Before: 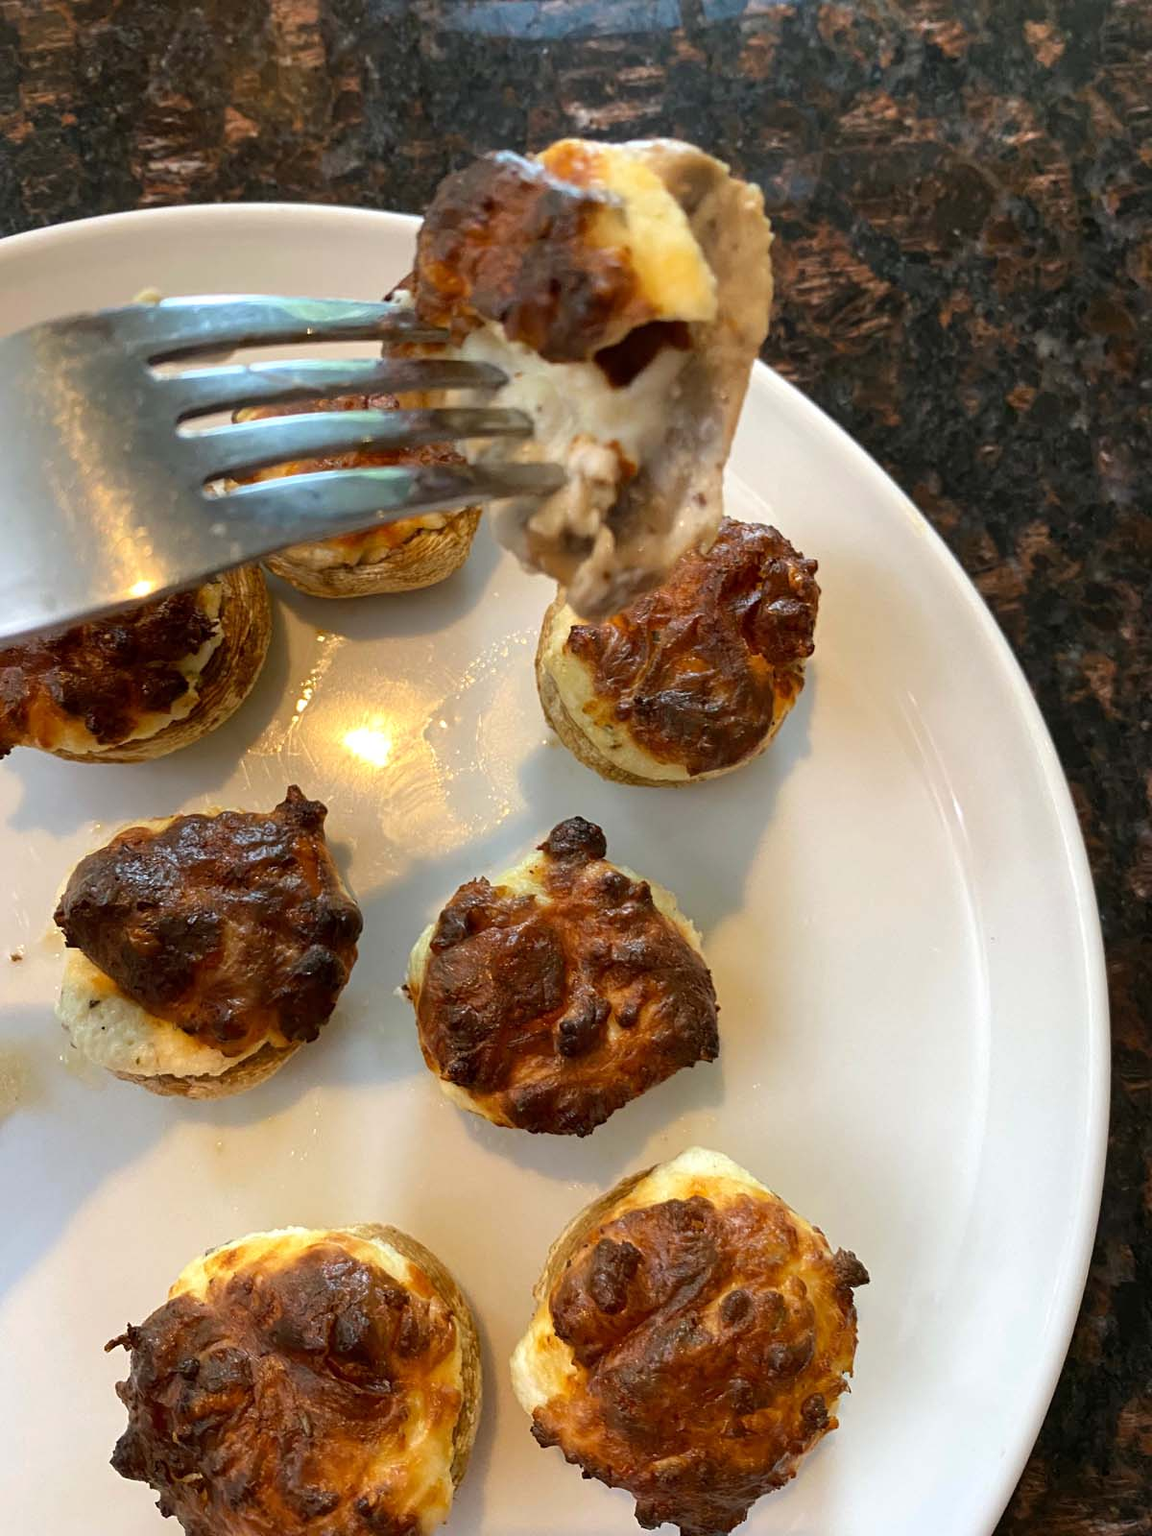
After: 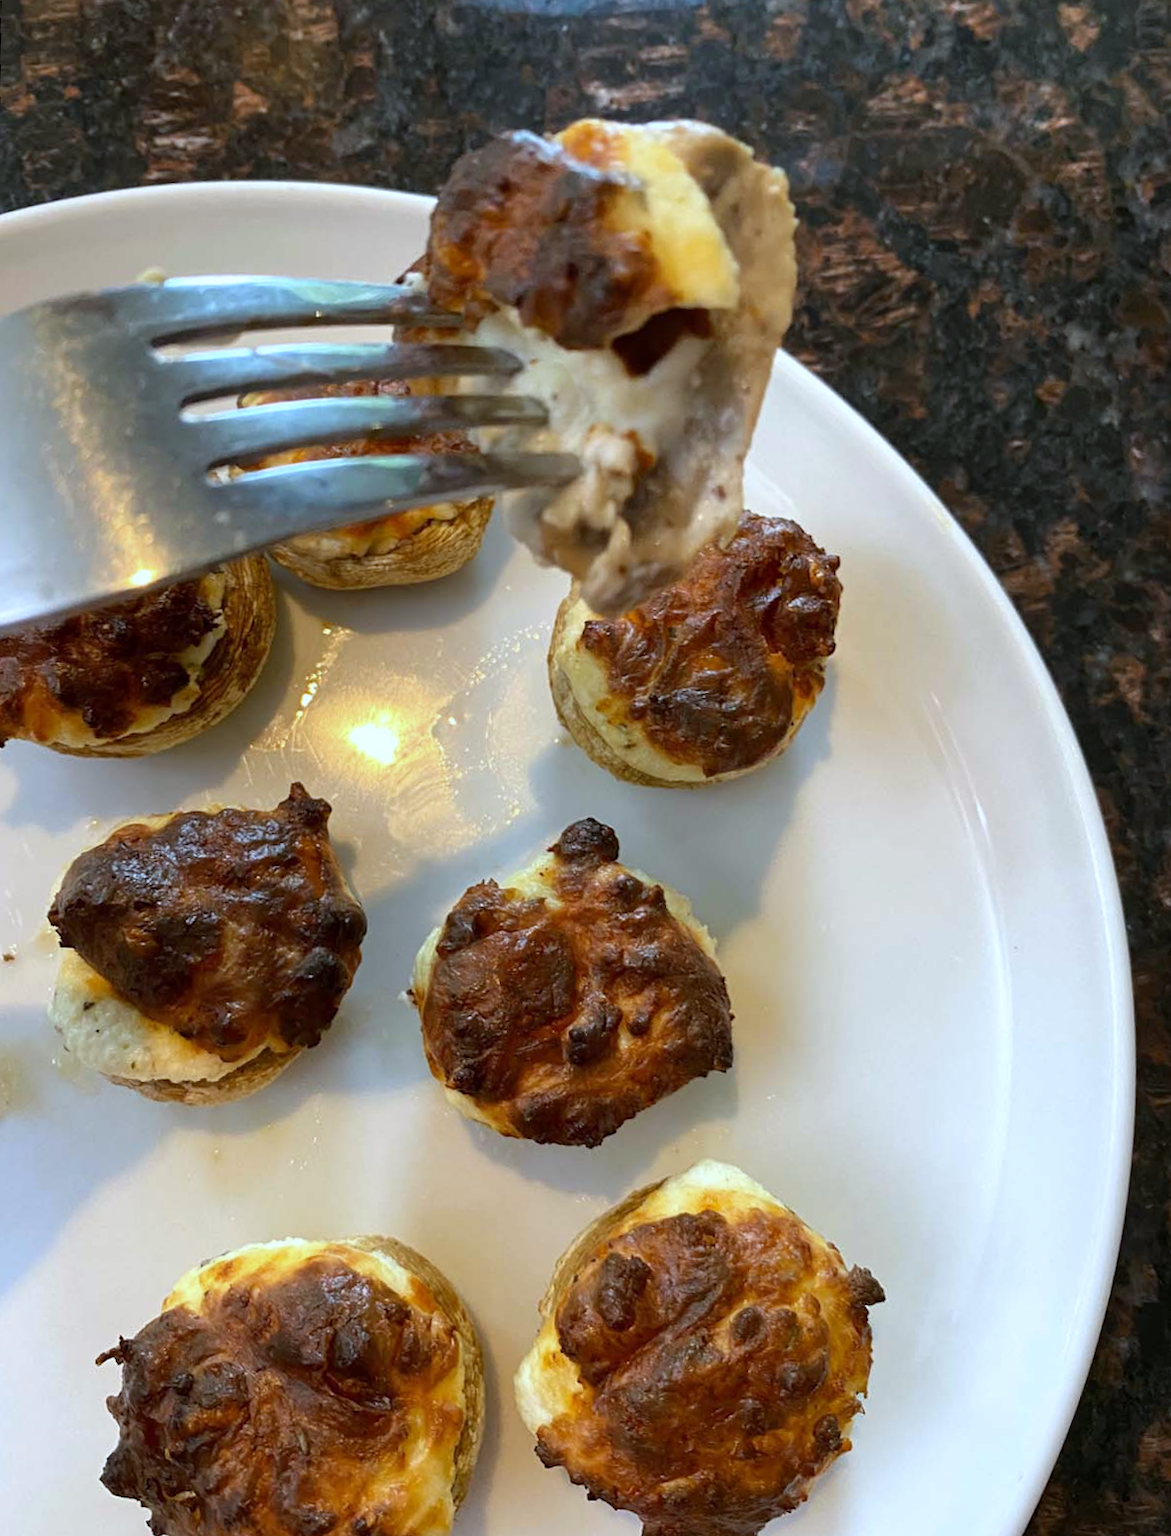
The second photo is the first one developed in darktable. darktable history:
rotate and perspective: rotation -1.77°, lens shift (horizontal) 0.004, automatic cropping off
white balance: red 0.924, blue 1.095
crop and rotate: angle -2.38°
